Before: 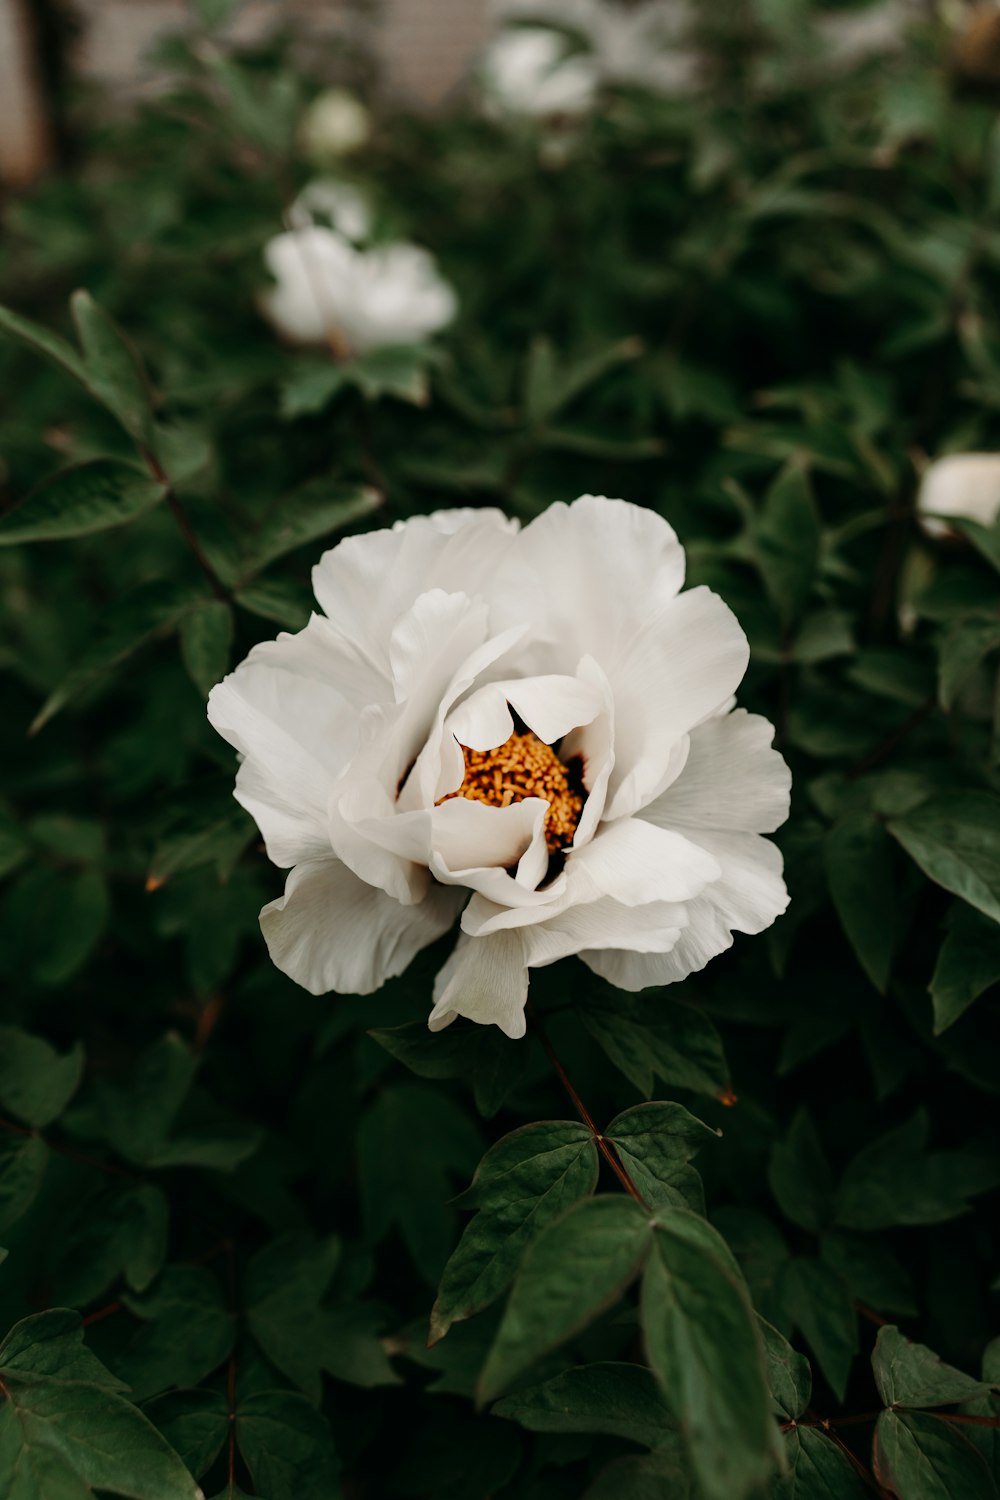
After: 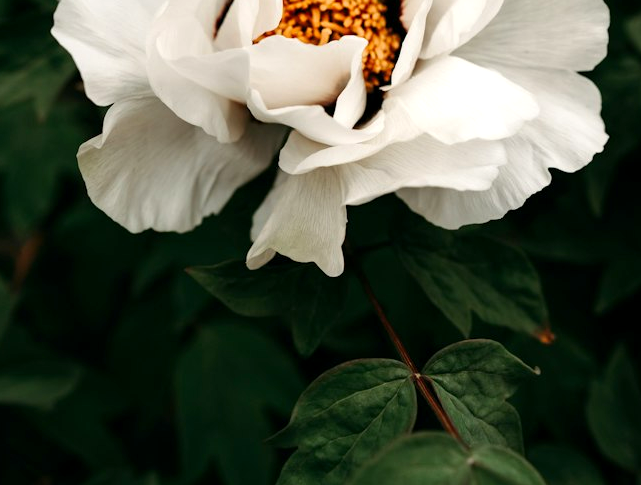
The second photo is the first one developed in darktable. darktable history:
crop: left 18.217%, top 50.842%, right 17.618%, bottom 16.819%
exposure: black level correction 0.001, exposure 0.498 EV, compensate highlight preservation false
